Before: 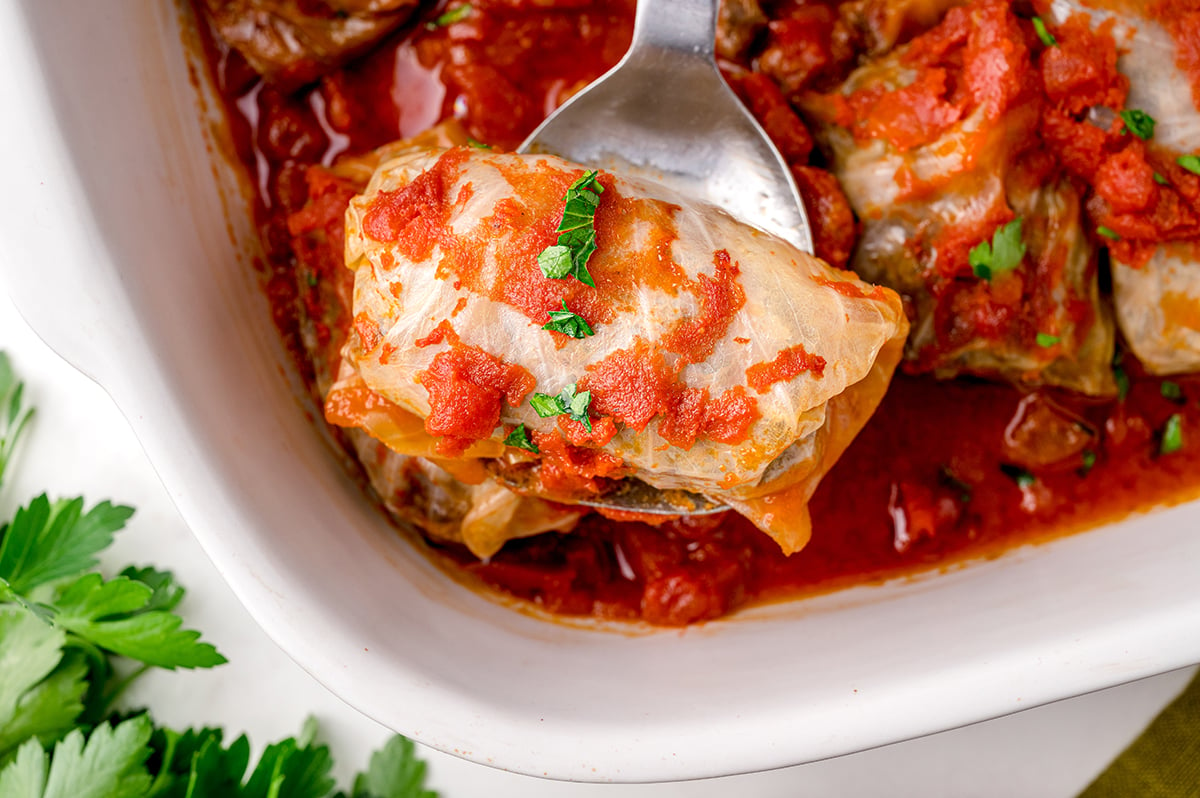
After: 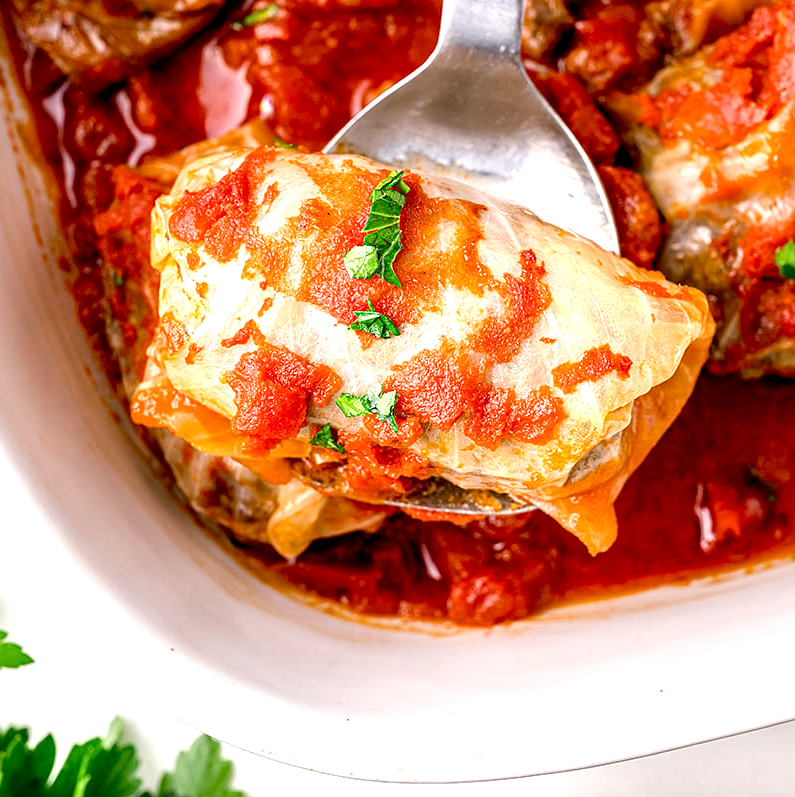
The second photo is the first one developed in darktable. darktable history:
sharpen: radius 1.253, amount 0.308, threshold 0.091
crop and rotate: left 16.223%, right 17.495%
local contrast: highlights 107%, shadows 99%, detail 119%, midtone range 0.2
exposure: black level correction 0.001, exposure 0.672 EV, compensate exposure bias true, compensate highlight preservation false
